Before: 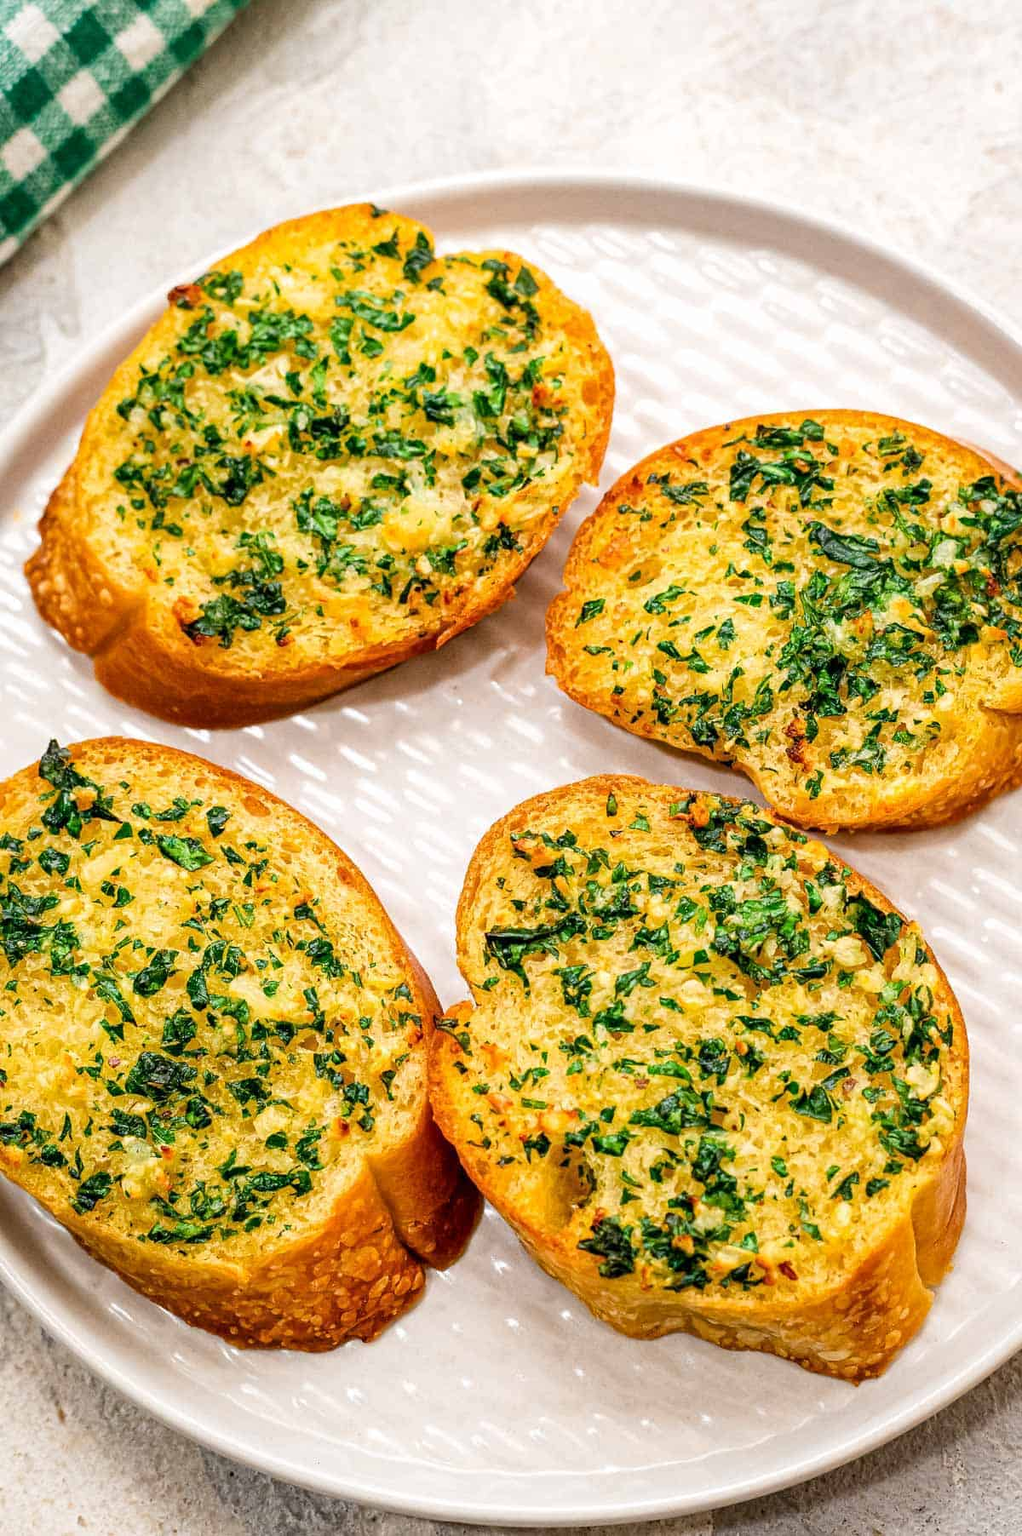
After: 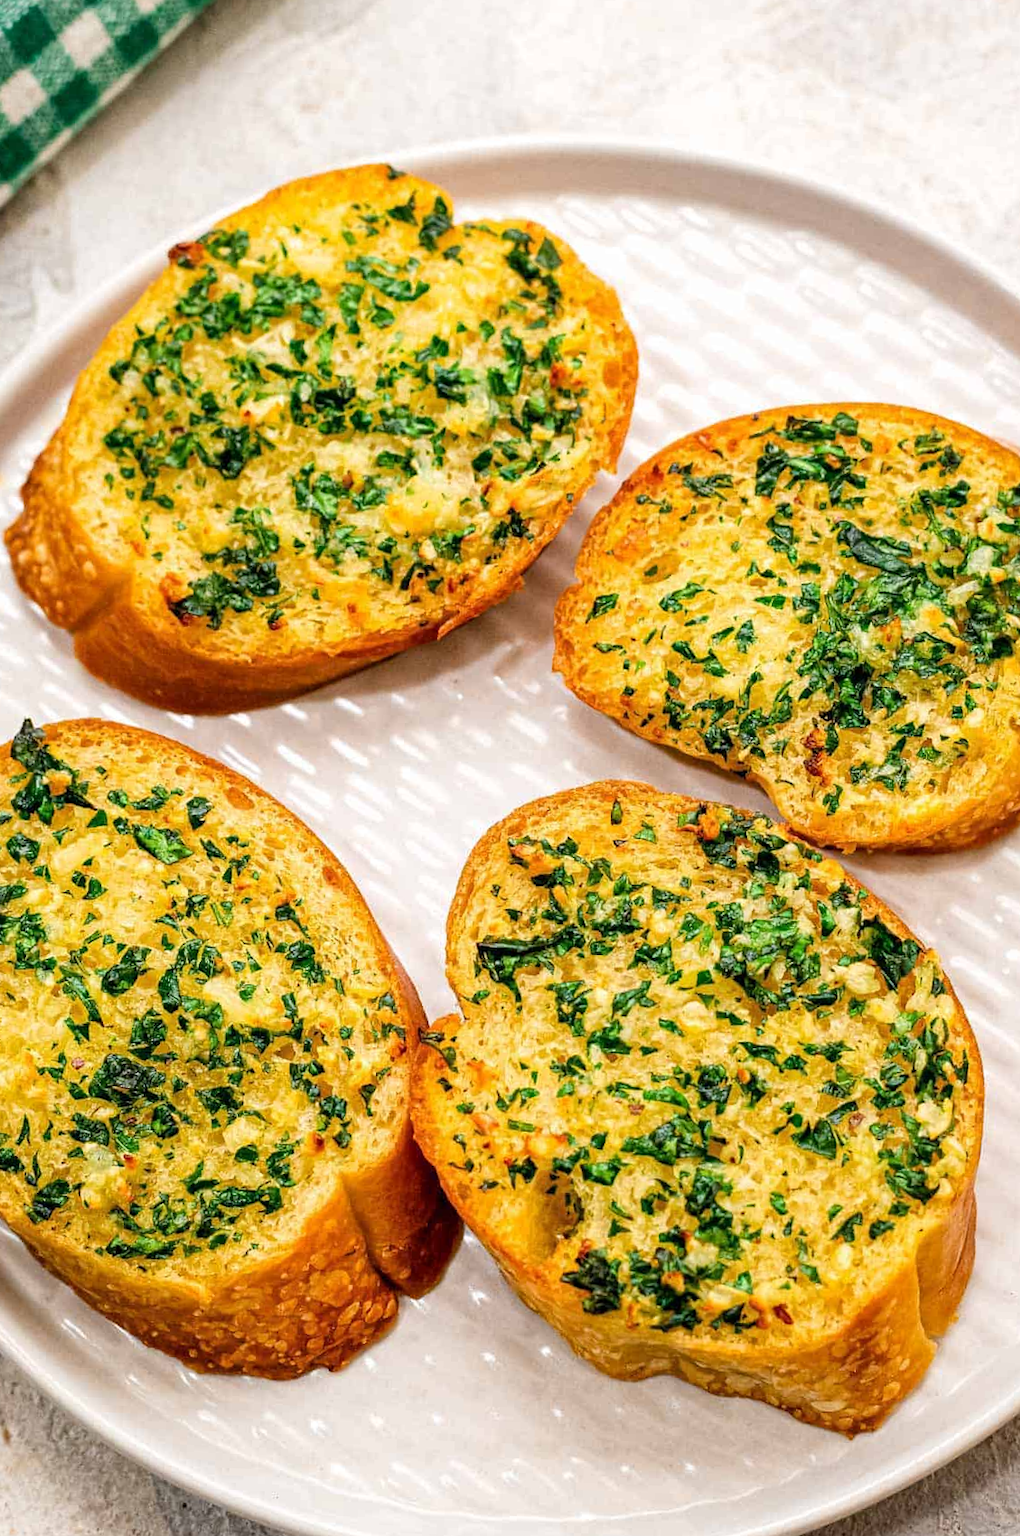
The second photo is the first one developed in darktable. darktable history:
crop and rotate: angle -2.36°
